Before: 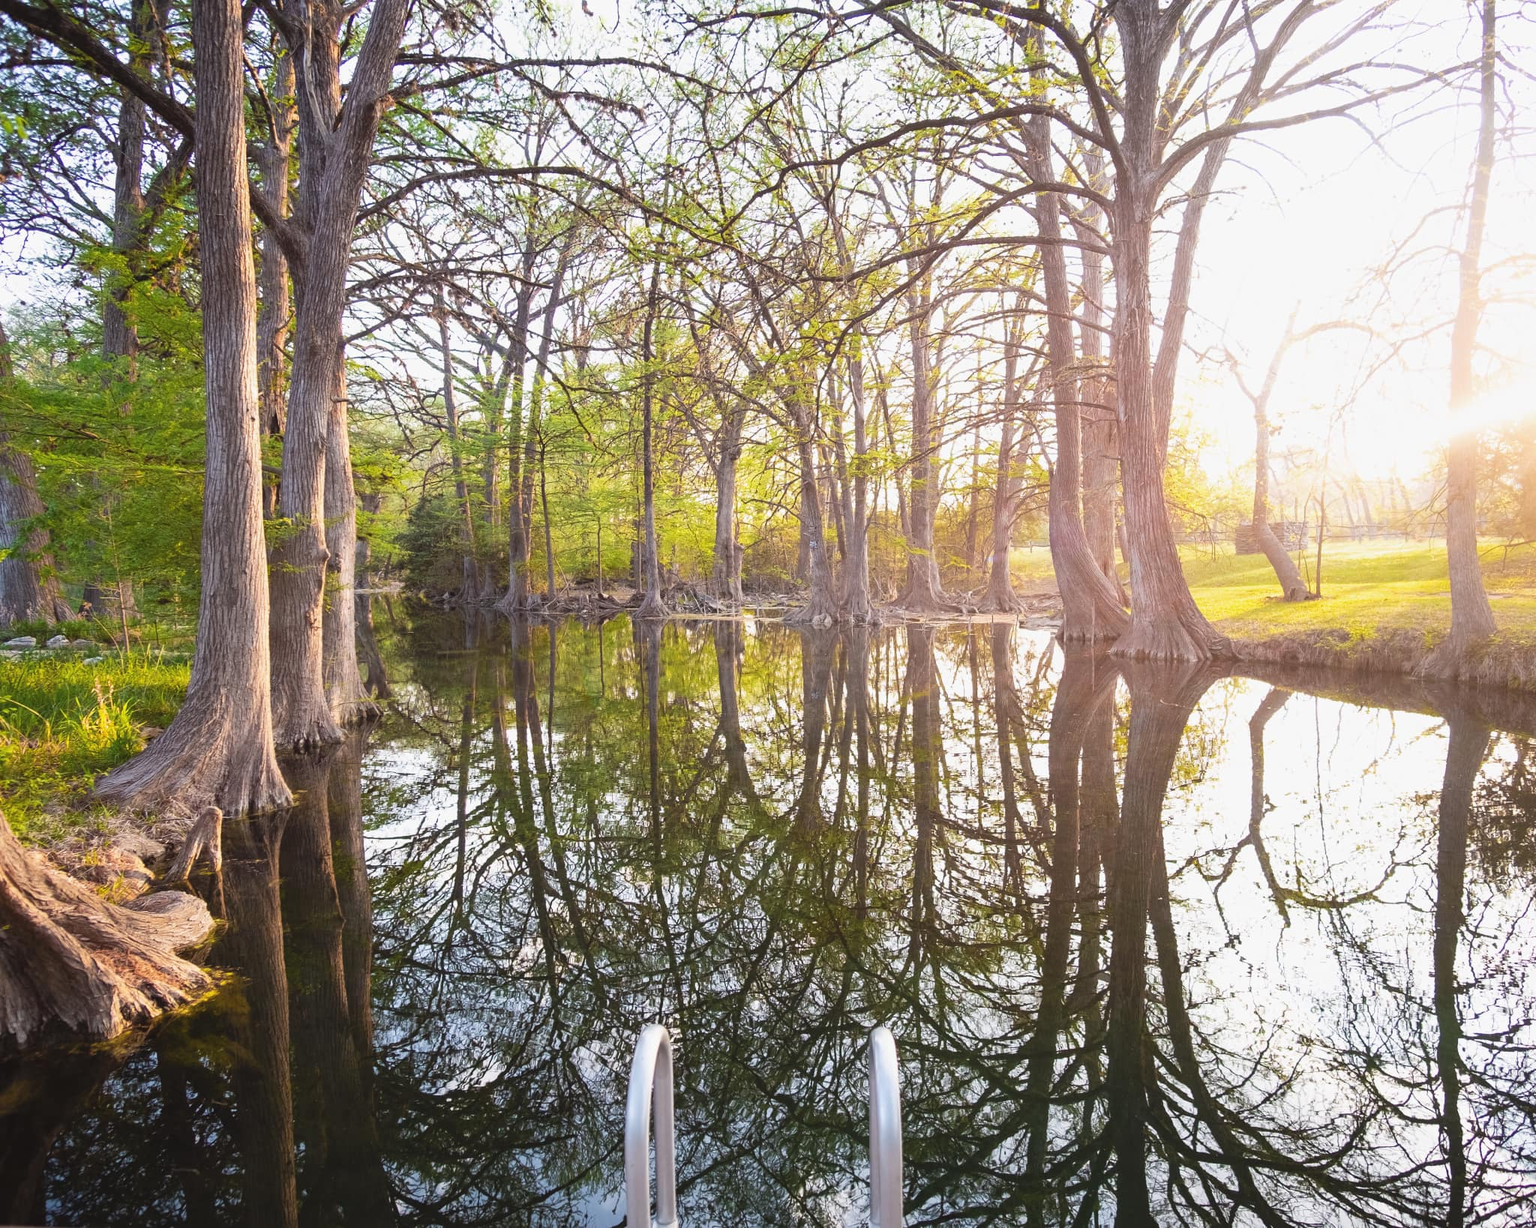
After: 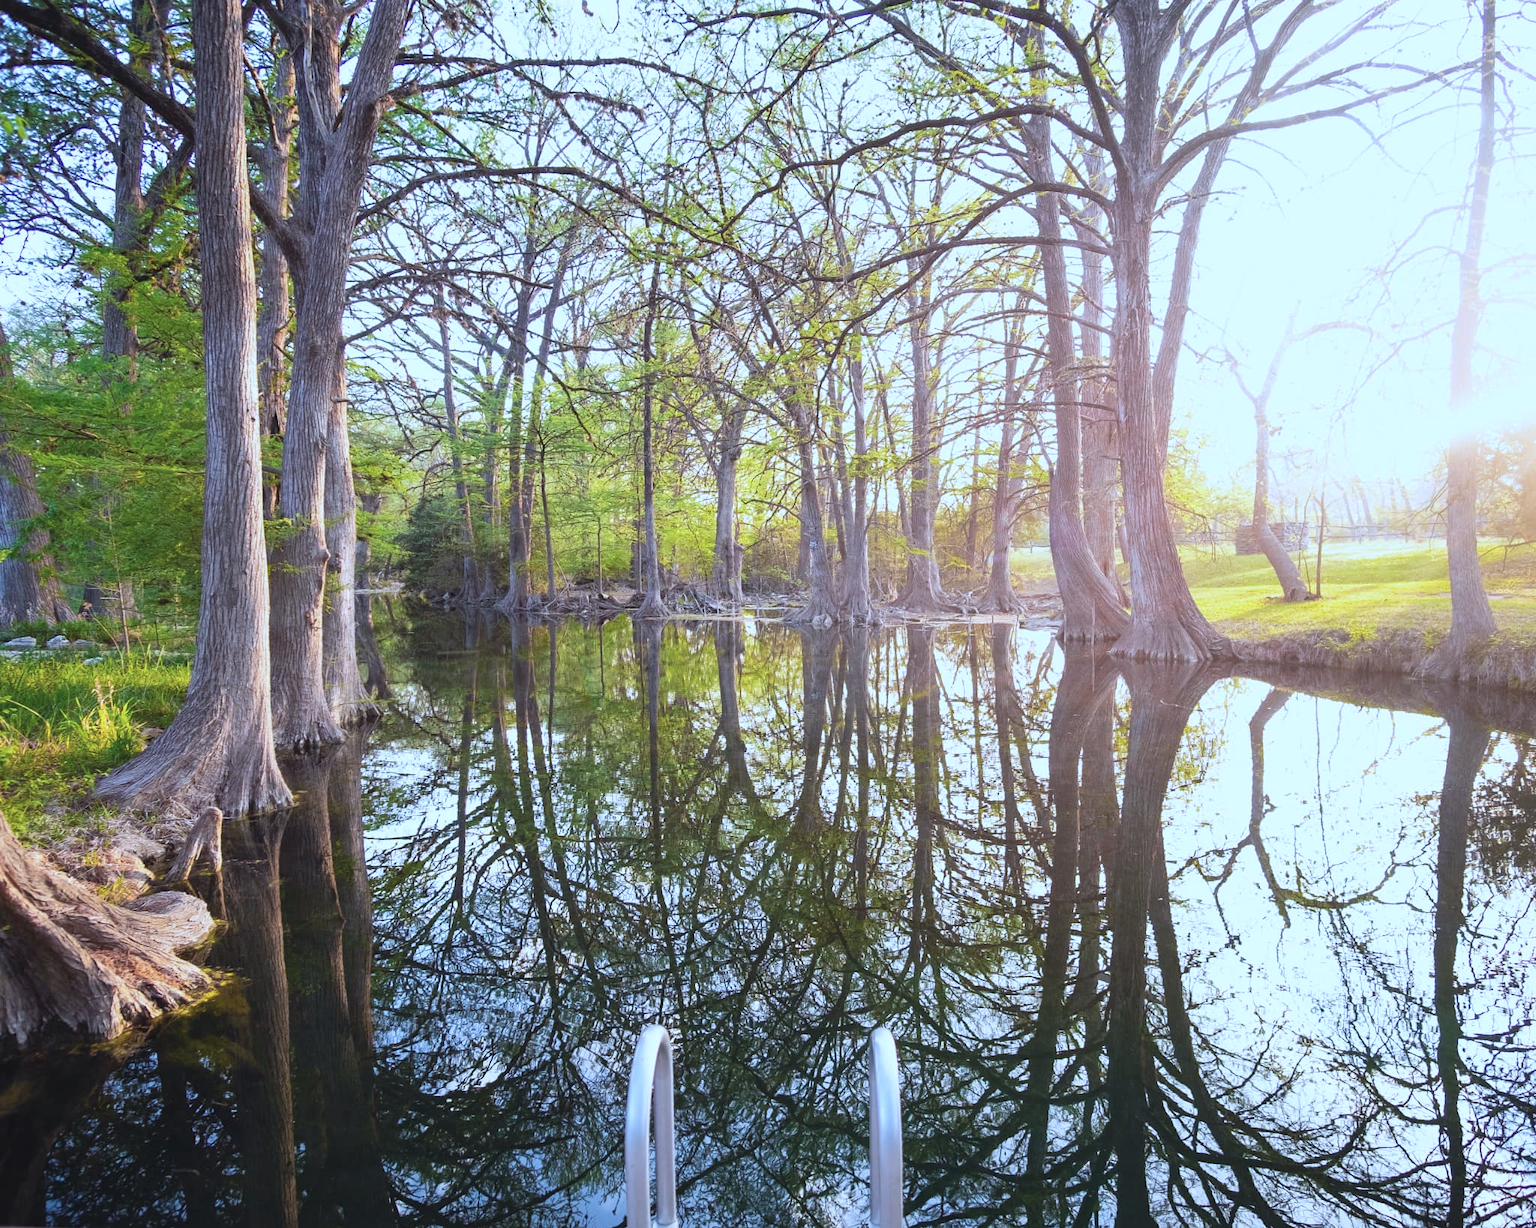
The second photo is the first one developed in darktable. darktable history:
color calibration: illuminant custom, x 0.388, y 0.387, temperature 3822.45 K
